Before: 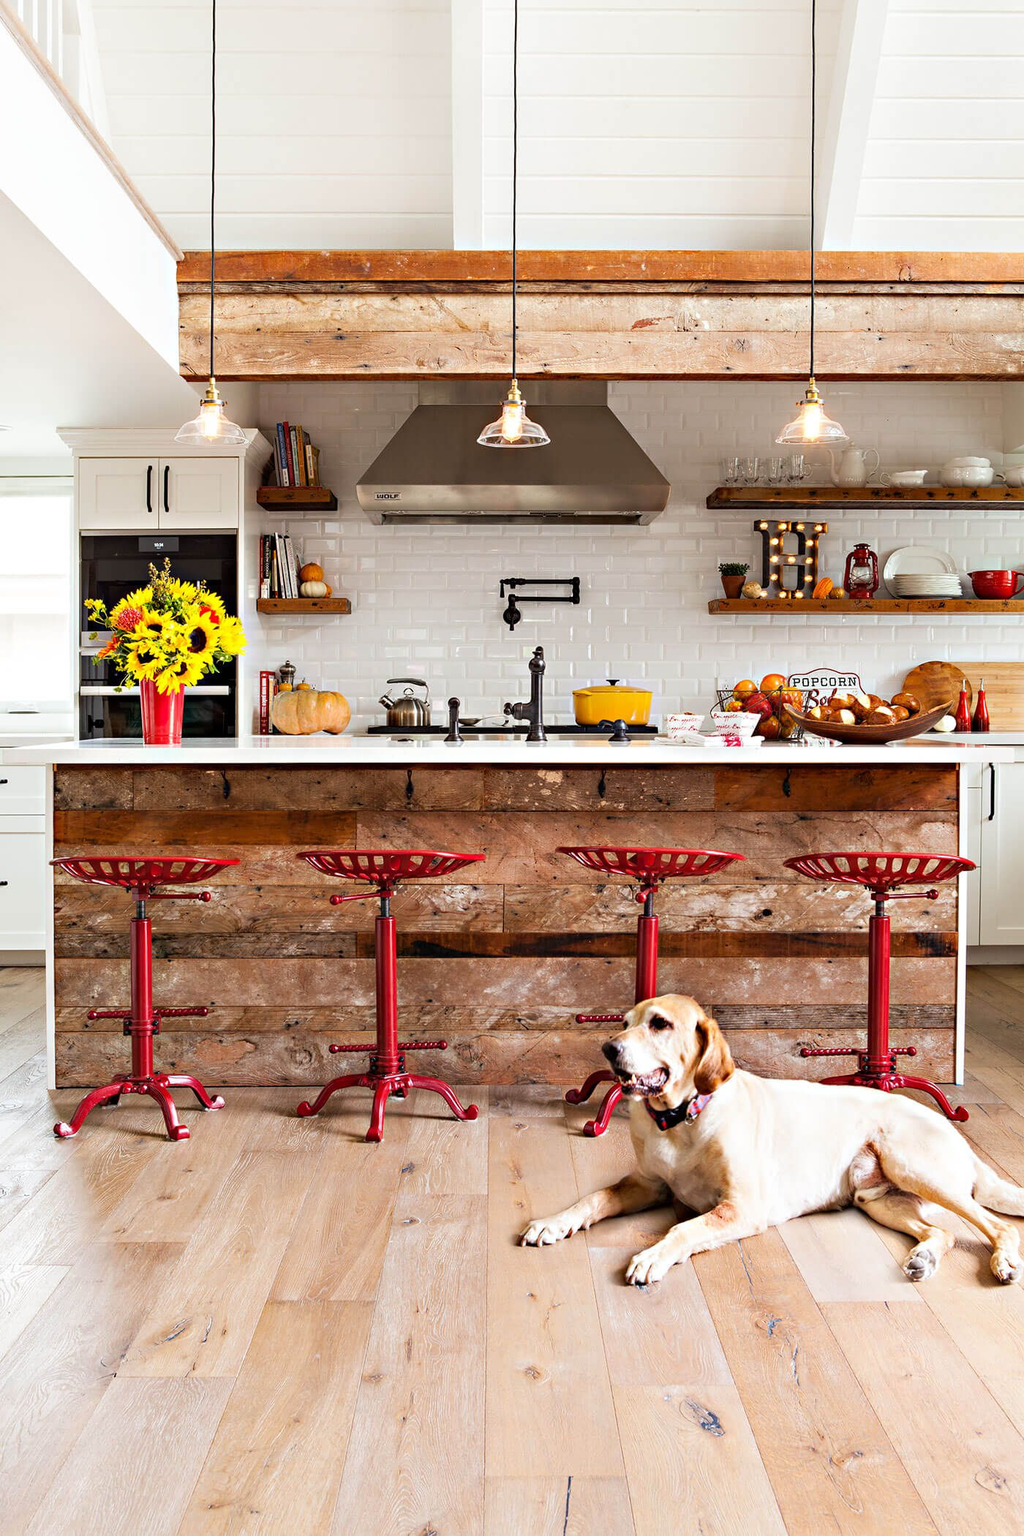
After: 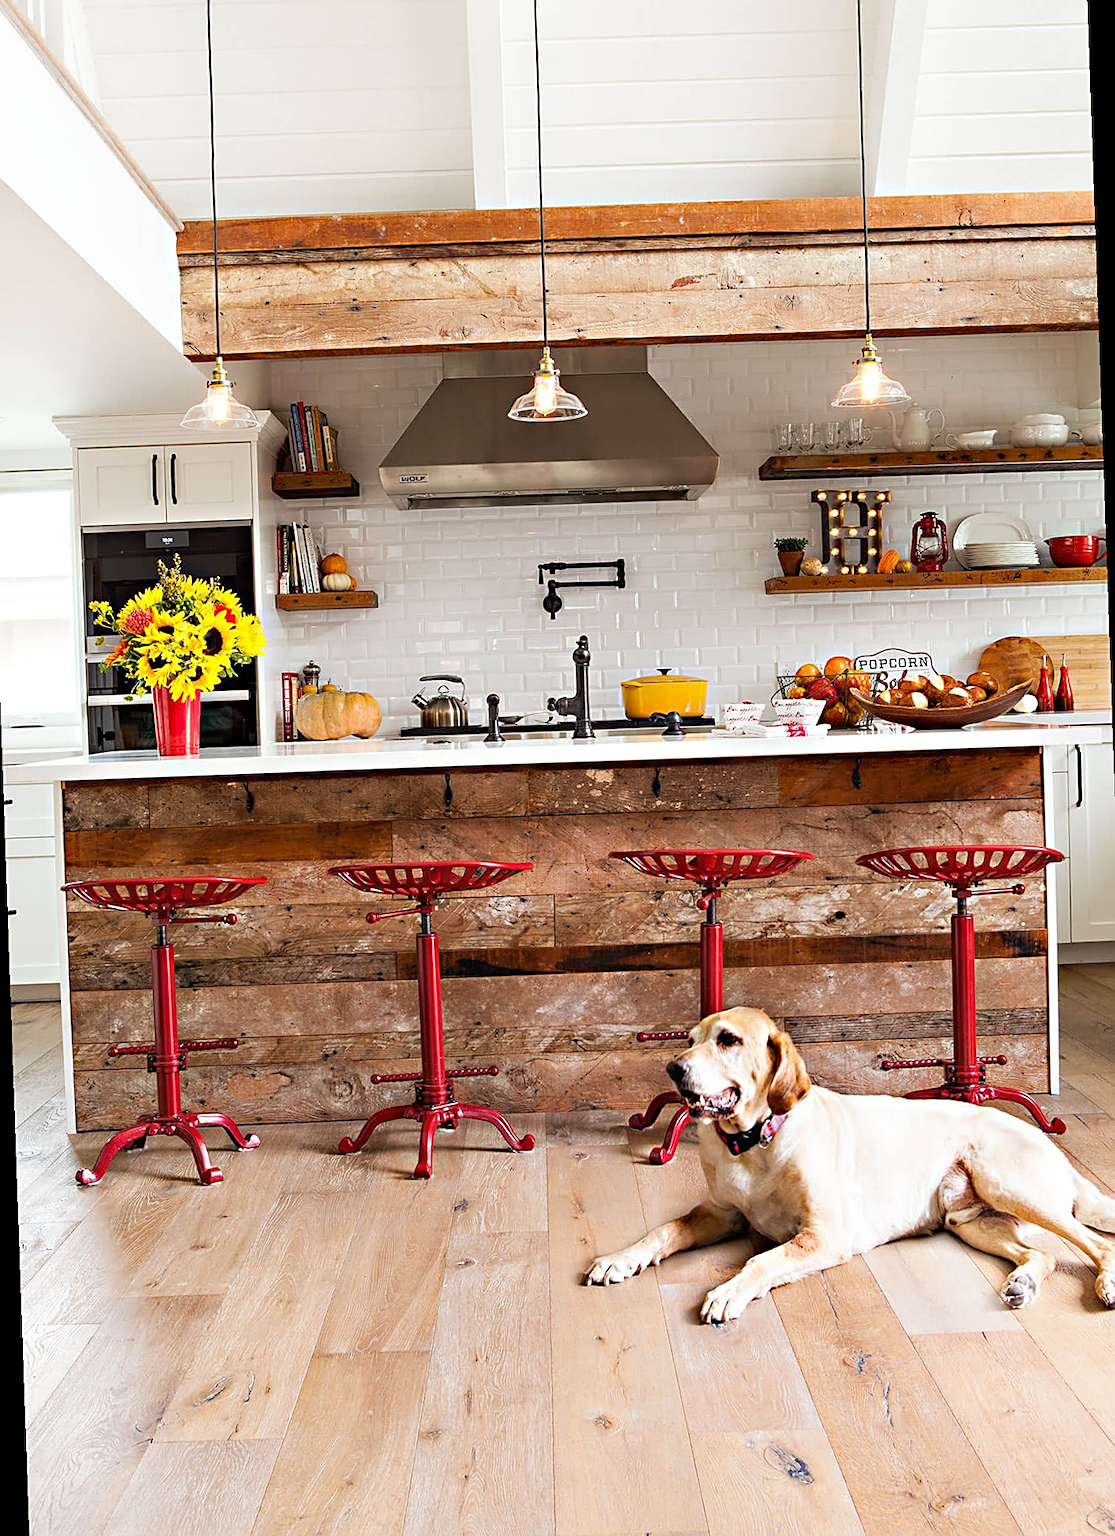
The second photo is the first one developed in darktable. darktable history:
rotate and perspective: rotation -2°, crop left 0.022, crop right 0.978, crop top 0.049, crop bottom 0.951
sharpen: on, module defaults
